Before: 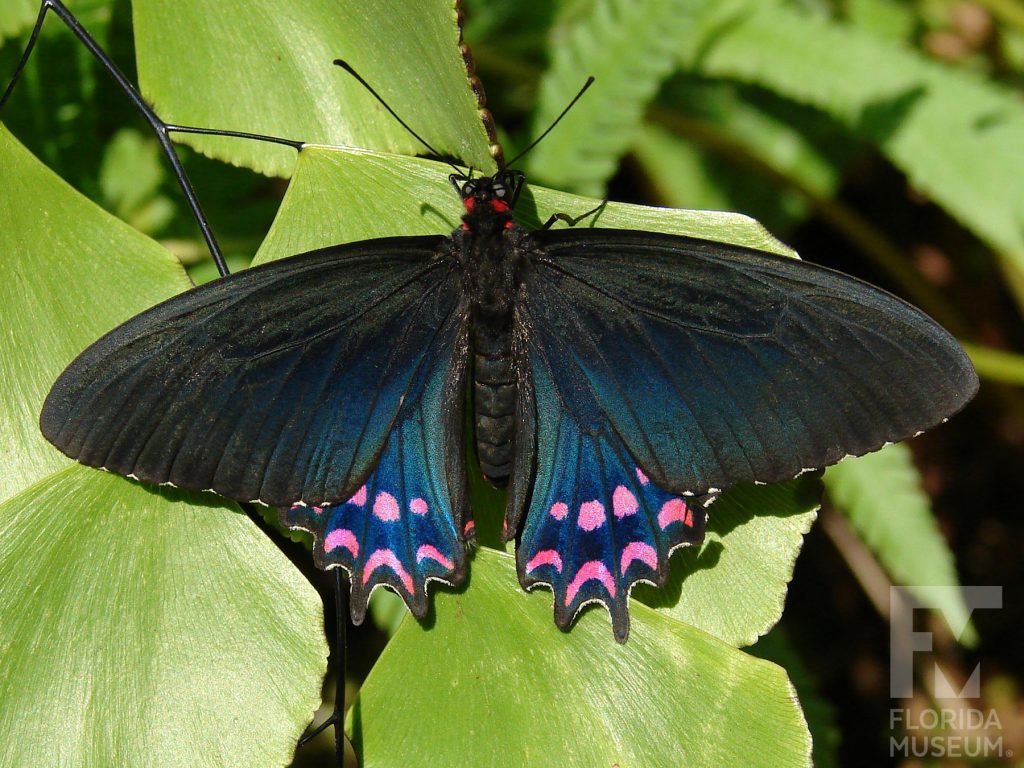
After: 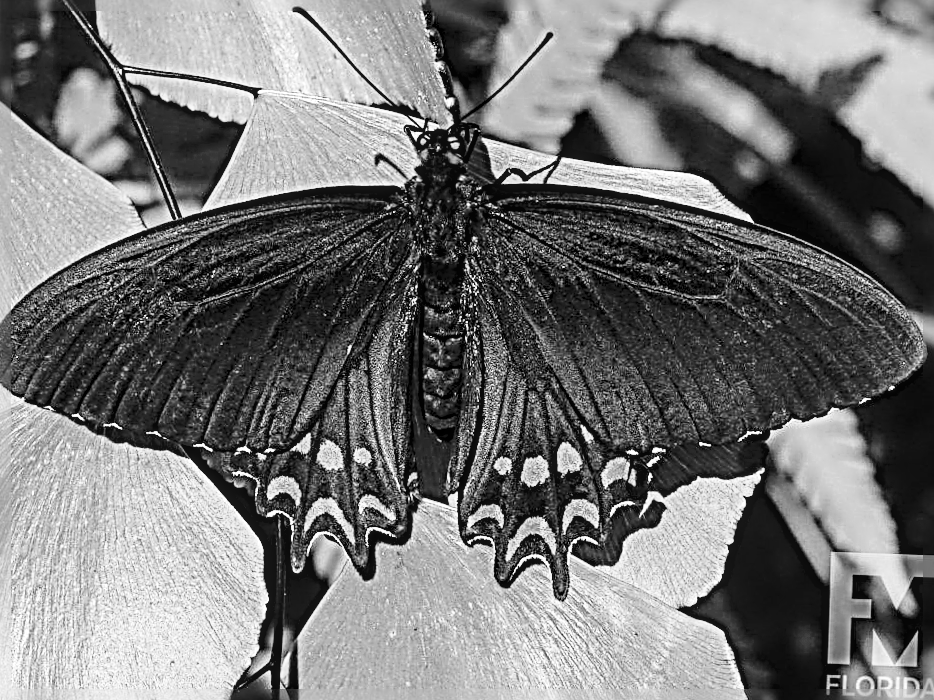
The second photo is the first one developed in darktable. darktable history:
shadows and highlights: shadows 25, highlights -25
monochrome: a 32, b 64, size 2.3
crop and rotate: angle -1.96°, left 3.097%, top 4.154%, right 1.586%, bottom 0.529%
base curve: curves: ch0 [(0, 0) (0.028, 0.03) (0.121, 0.232) (0.46, 0.748) (0.859, 0.968) (1, 1)], preserve colors none
local contrast: on, module defaults
color balance rgb: perceptual saturation grading › global saturation 25%, global vibrance 20%
sharpen: radius 4.001, amount 2
